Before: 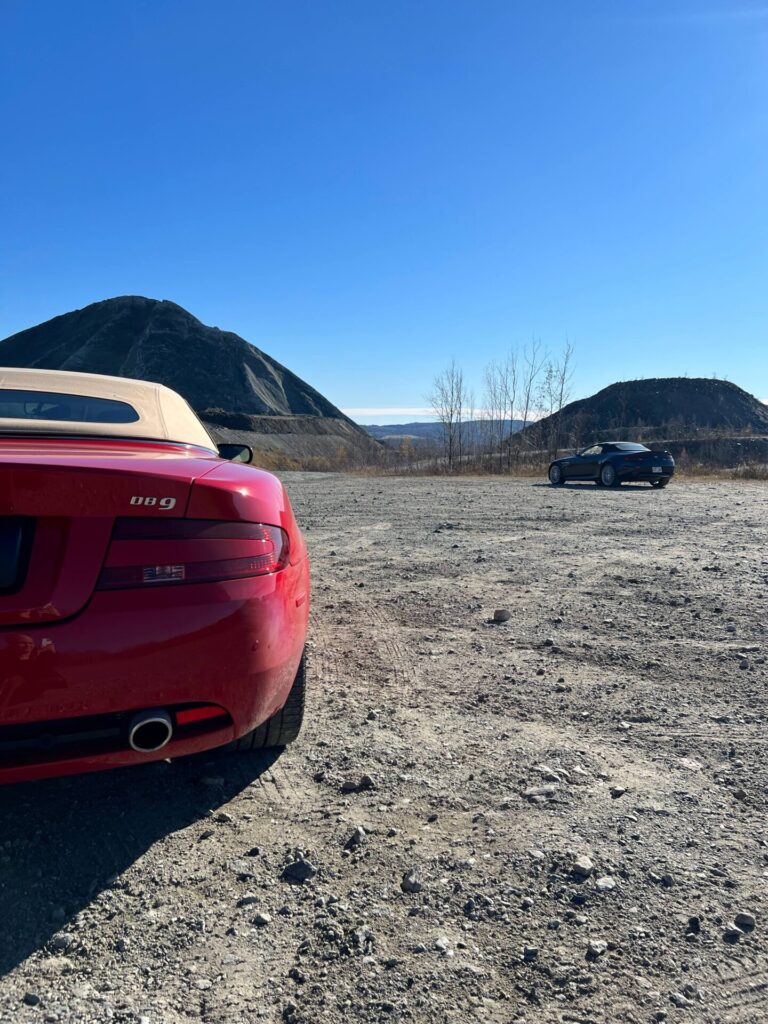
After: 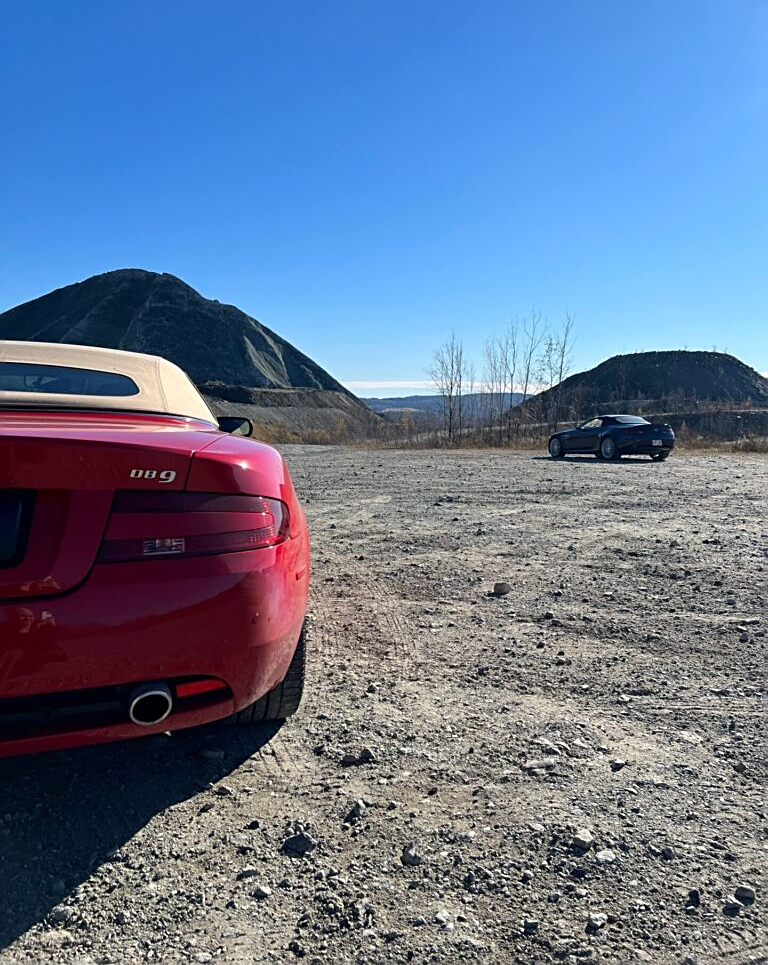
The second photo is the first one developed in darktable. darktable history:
sharpen: on, module defaults
crop and rotate: top 2.65%, bottom 3.018%
